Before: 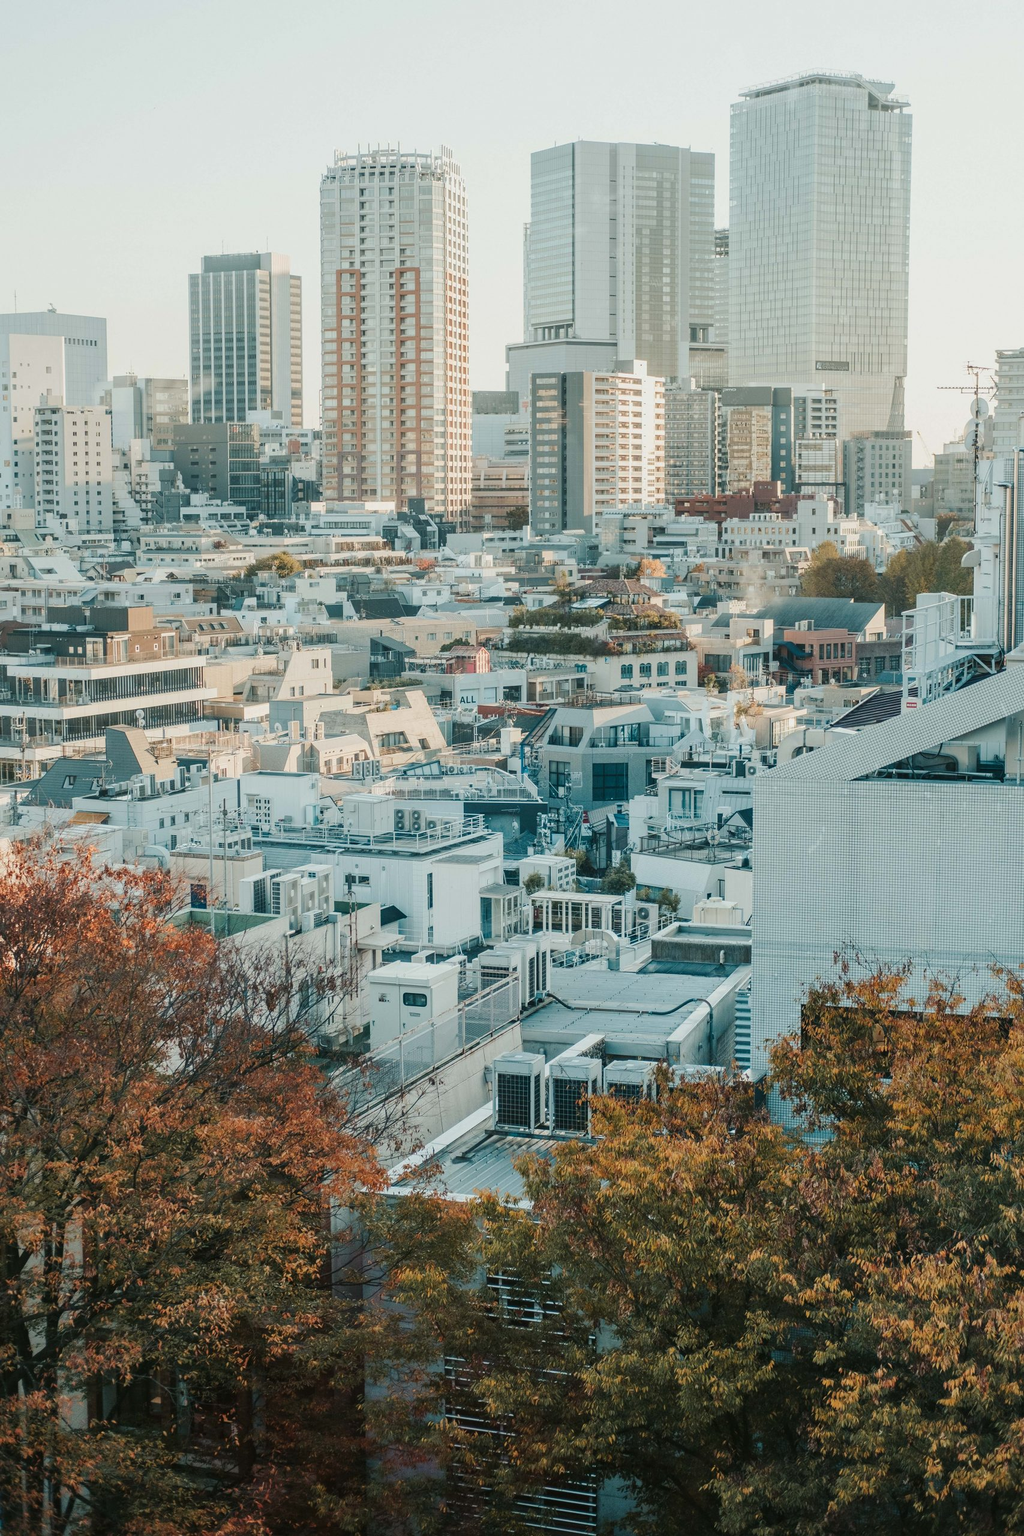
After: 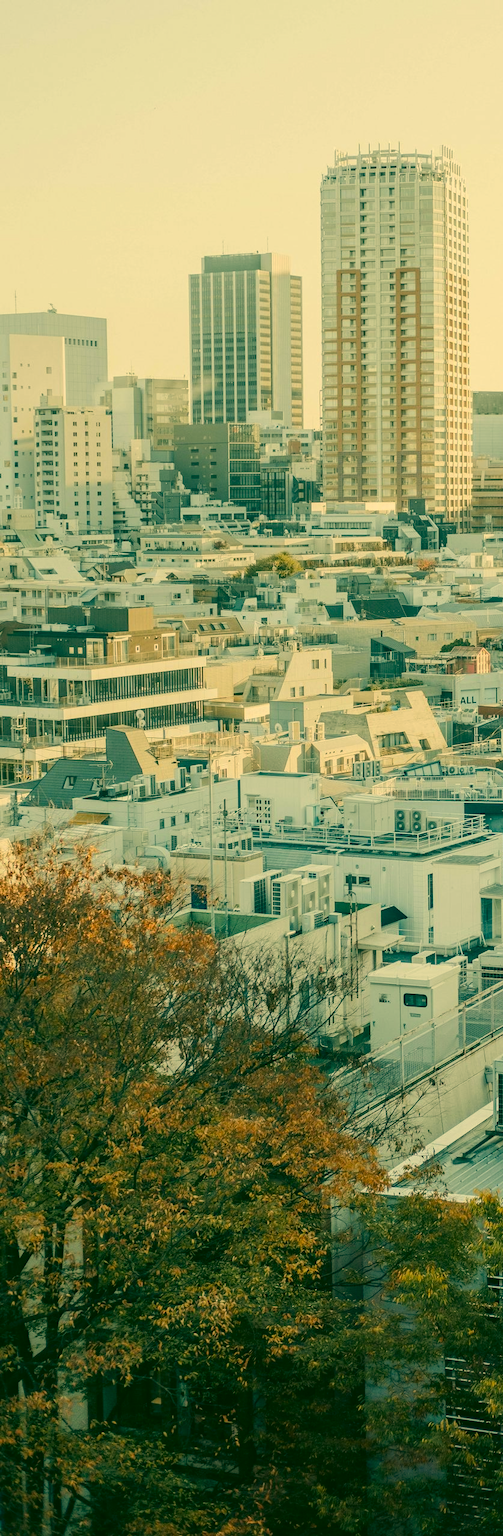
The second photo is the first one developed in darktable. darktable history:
crop and rotate: left 0%, top 0%, right 50.845%
color correction: highlights a* 5.62, highlights b* 33.57, shadows a* -25.86, shadows b* 4.02
